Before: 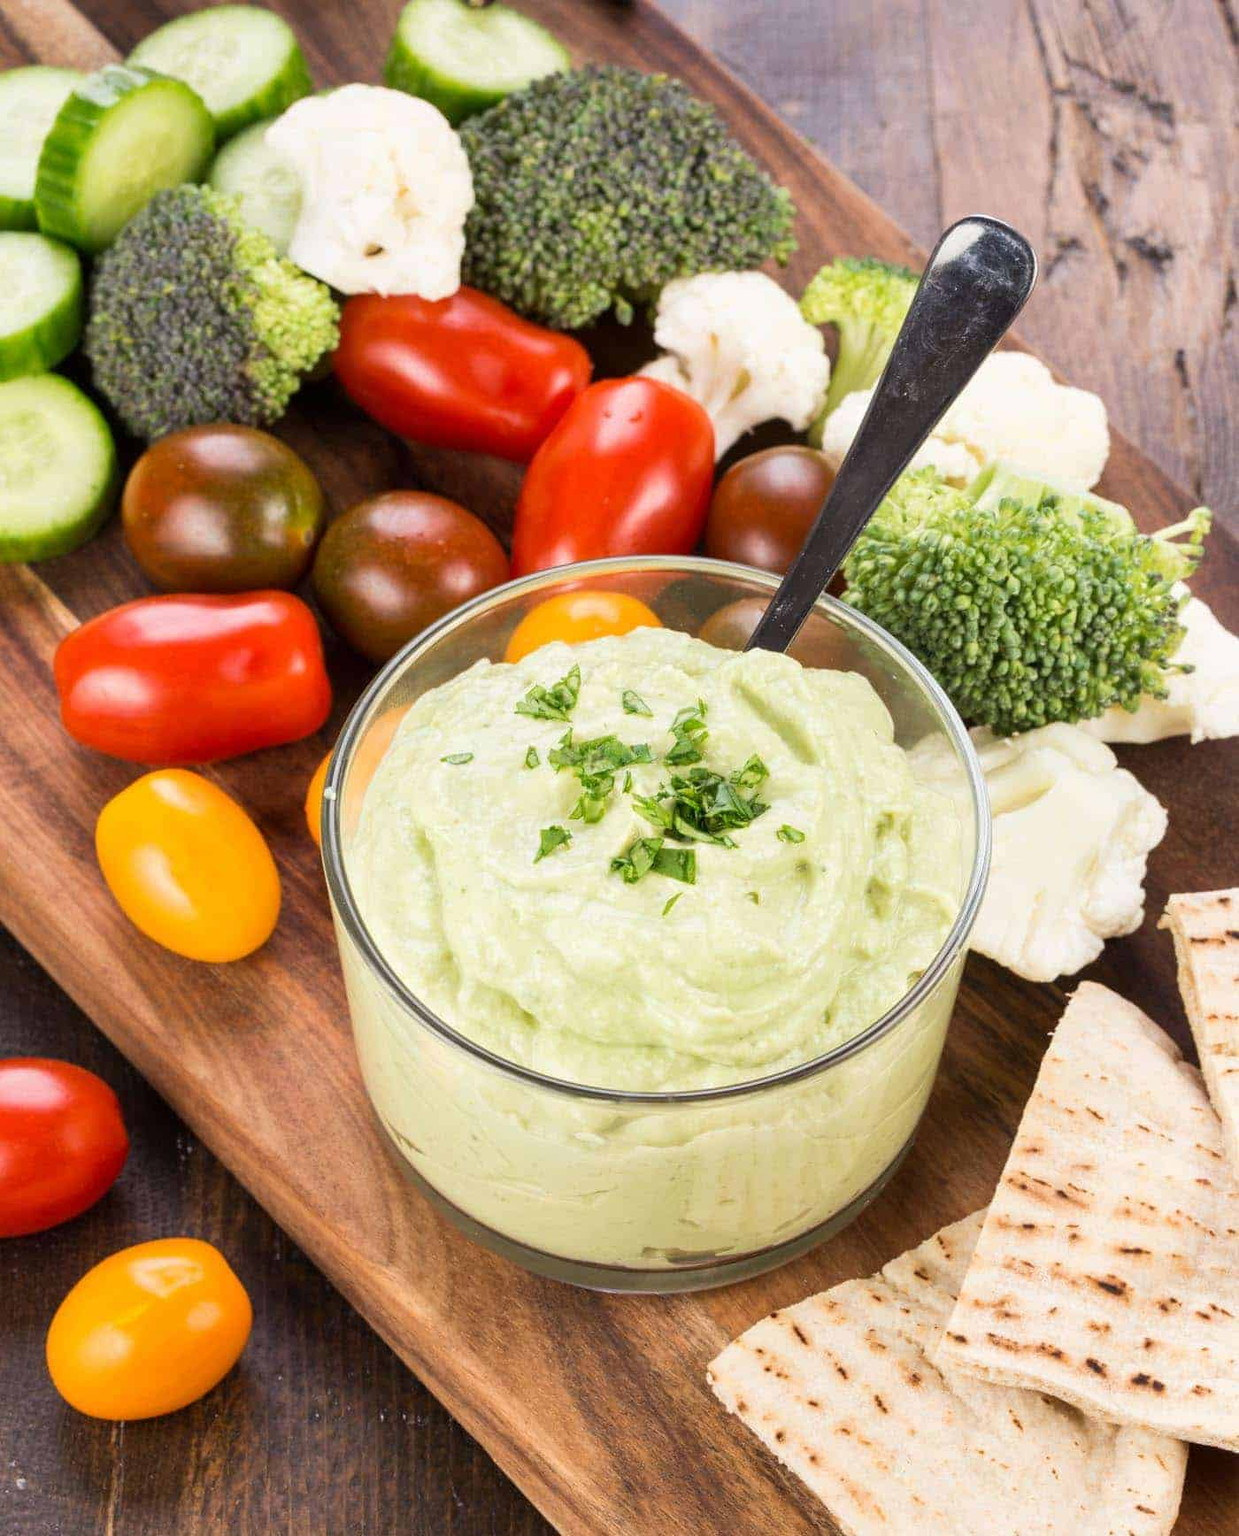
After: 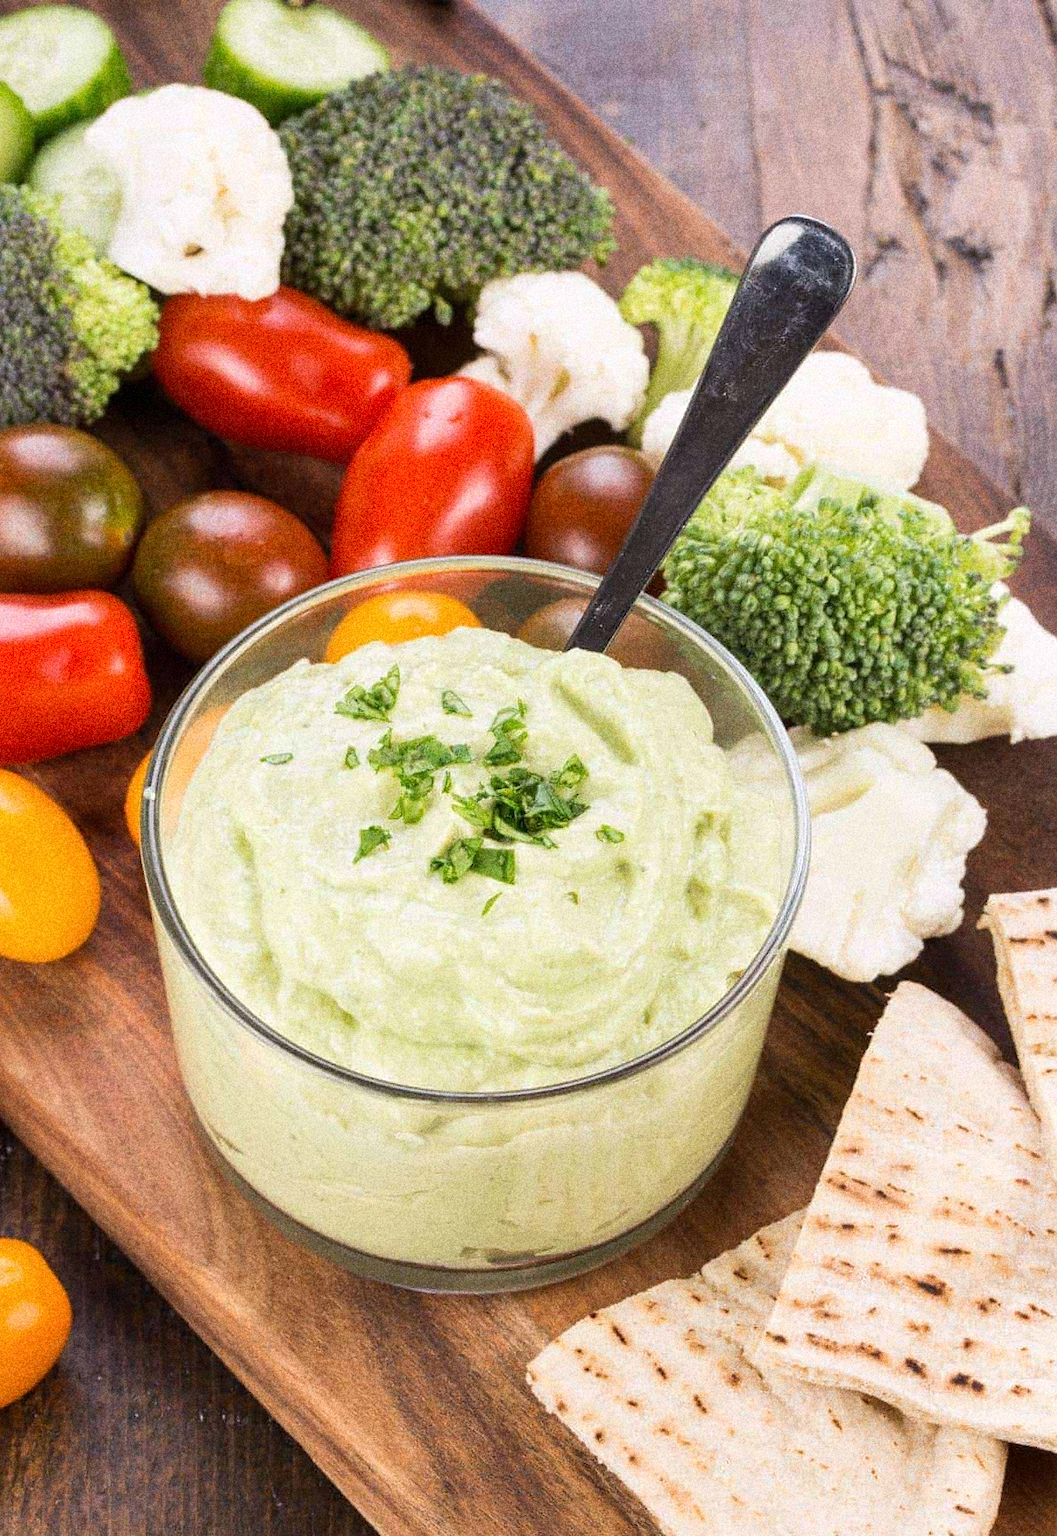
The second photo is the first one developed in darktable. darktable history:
white balance: red 1.004, blue 1.024
crop and rotate: left 14.584%
grain: coarseness 14.49 ISO, strength 48.04%, mid-tones bias 35%
